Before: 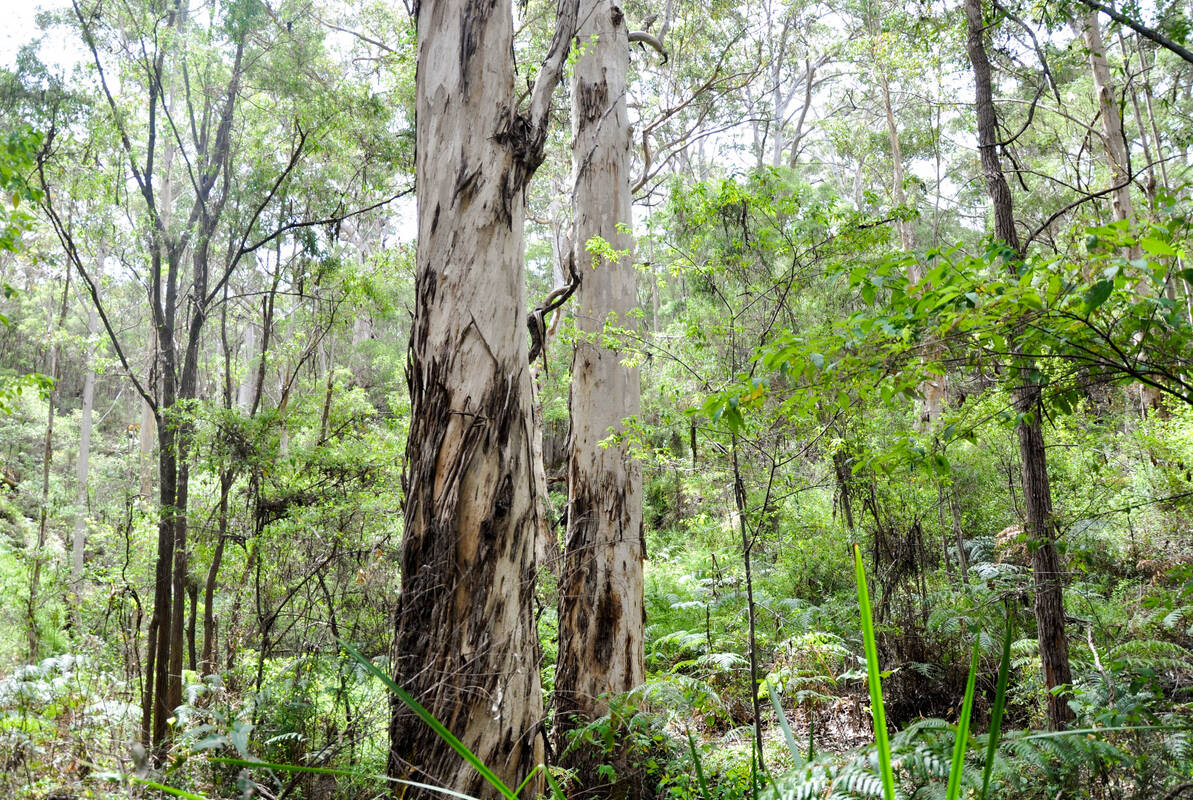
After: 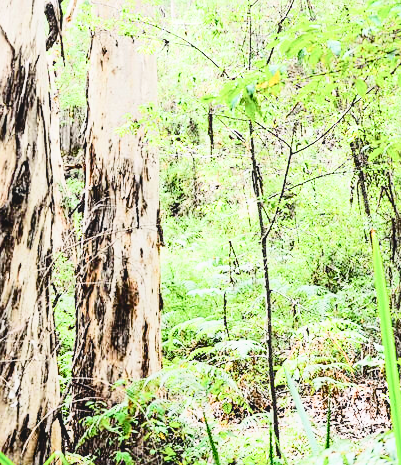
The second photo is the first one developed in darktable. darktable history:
filmic rgb: black relative exposure -7.4 EV, white relative exposure 4.84 EV, hardness 3.4, contrast in shadows safe
exposure: exposure 1.994 EV, compensate exposure bias true, compensate highlight preservation false
local contrast: detail 109%
contrast brightness saturation: contrast 0.271
crop: left 40.508%, top 39.137%, right 25.807%, bottom 2.636%
sharpen: amount 0.489
shadows and highlights: shadows -30.13, highlights 29.33
